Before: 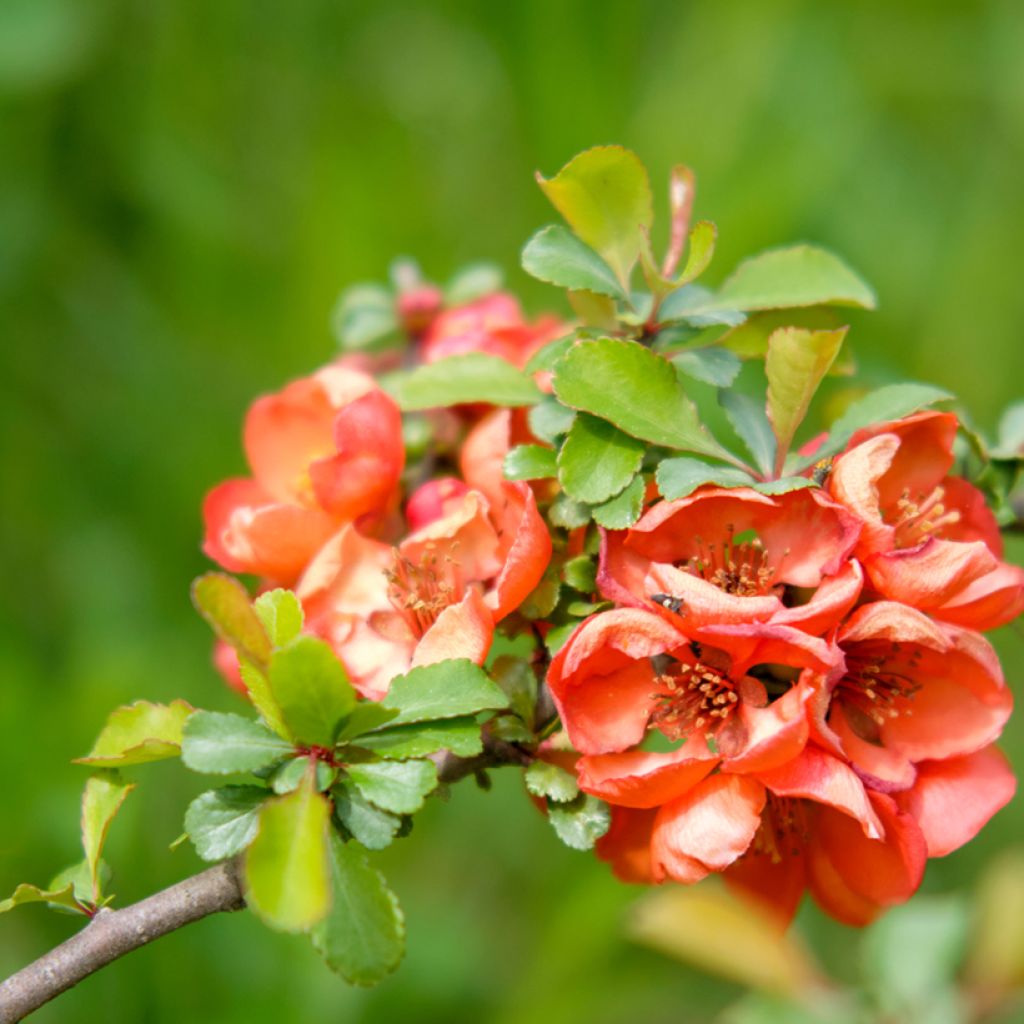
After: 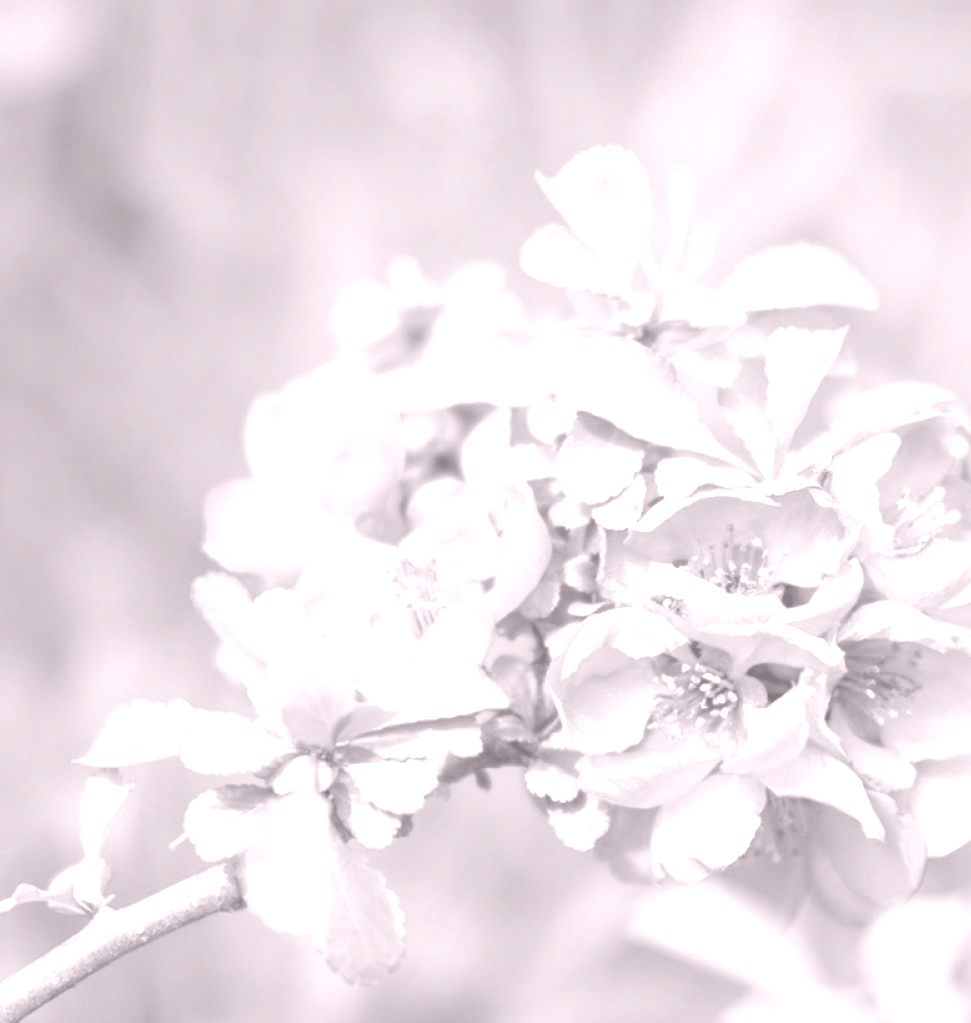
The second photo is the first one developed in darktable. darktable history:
exposure: exposure -0.151 EV, compensate highlight preservation false
crop and rotate: right 5.167%
colorize: hue 25.2°, saturation 83%, source mix 82%, lightness 79%, version 1
